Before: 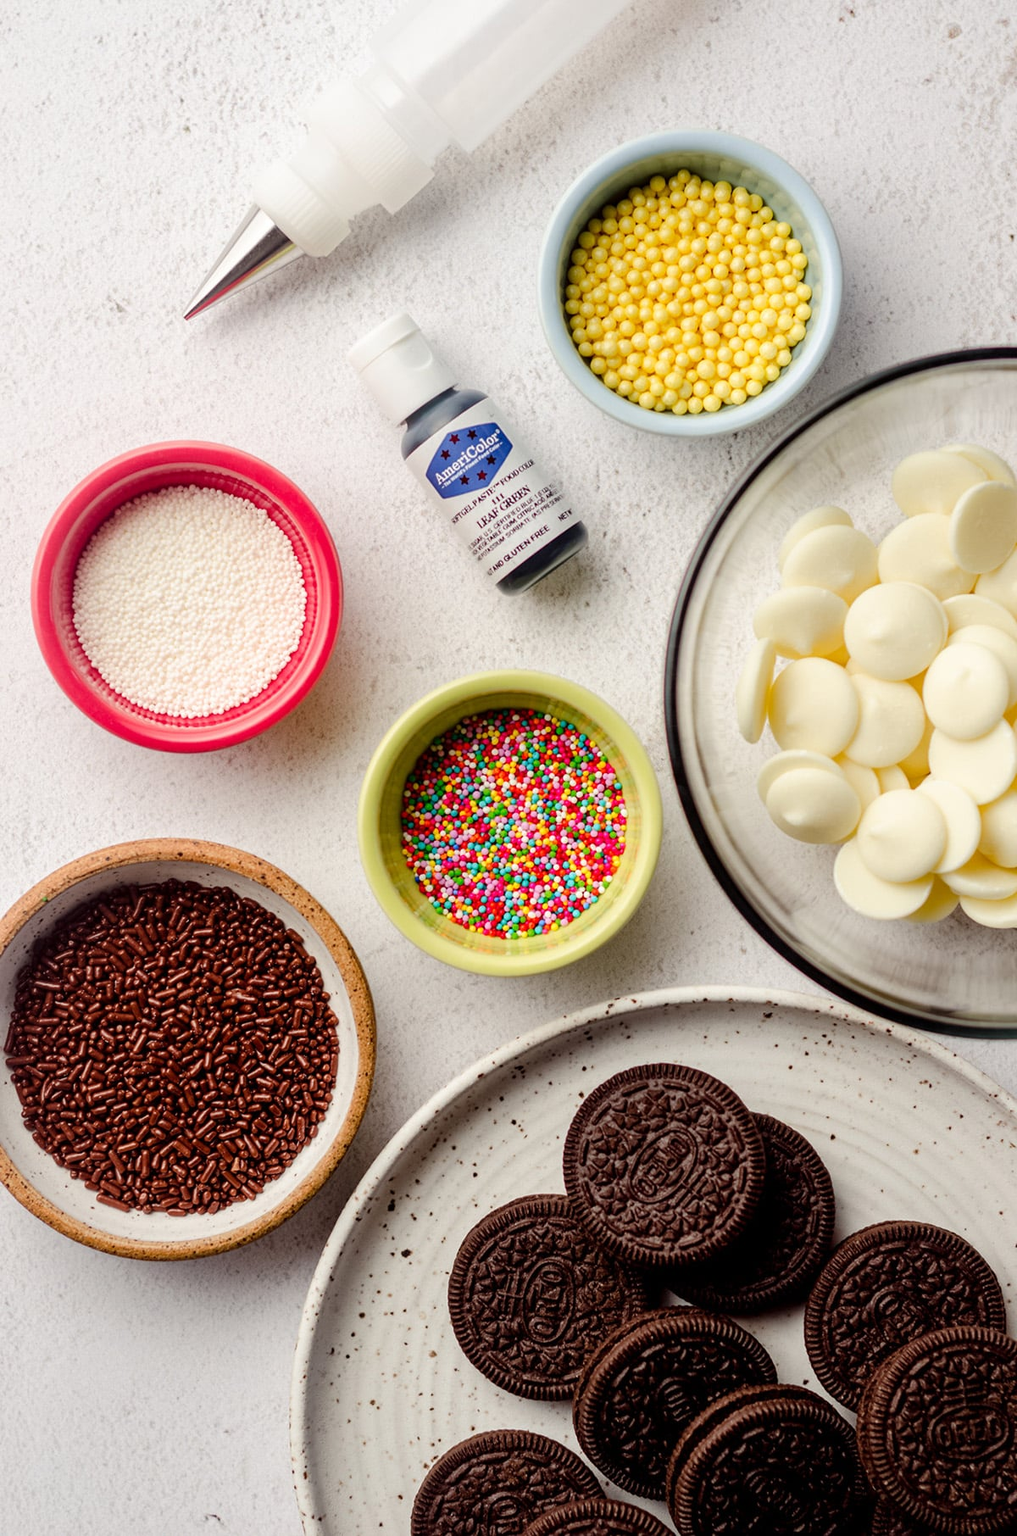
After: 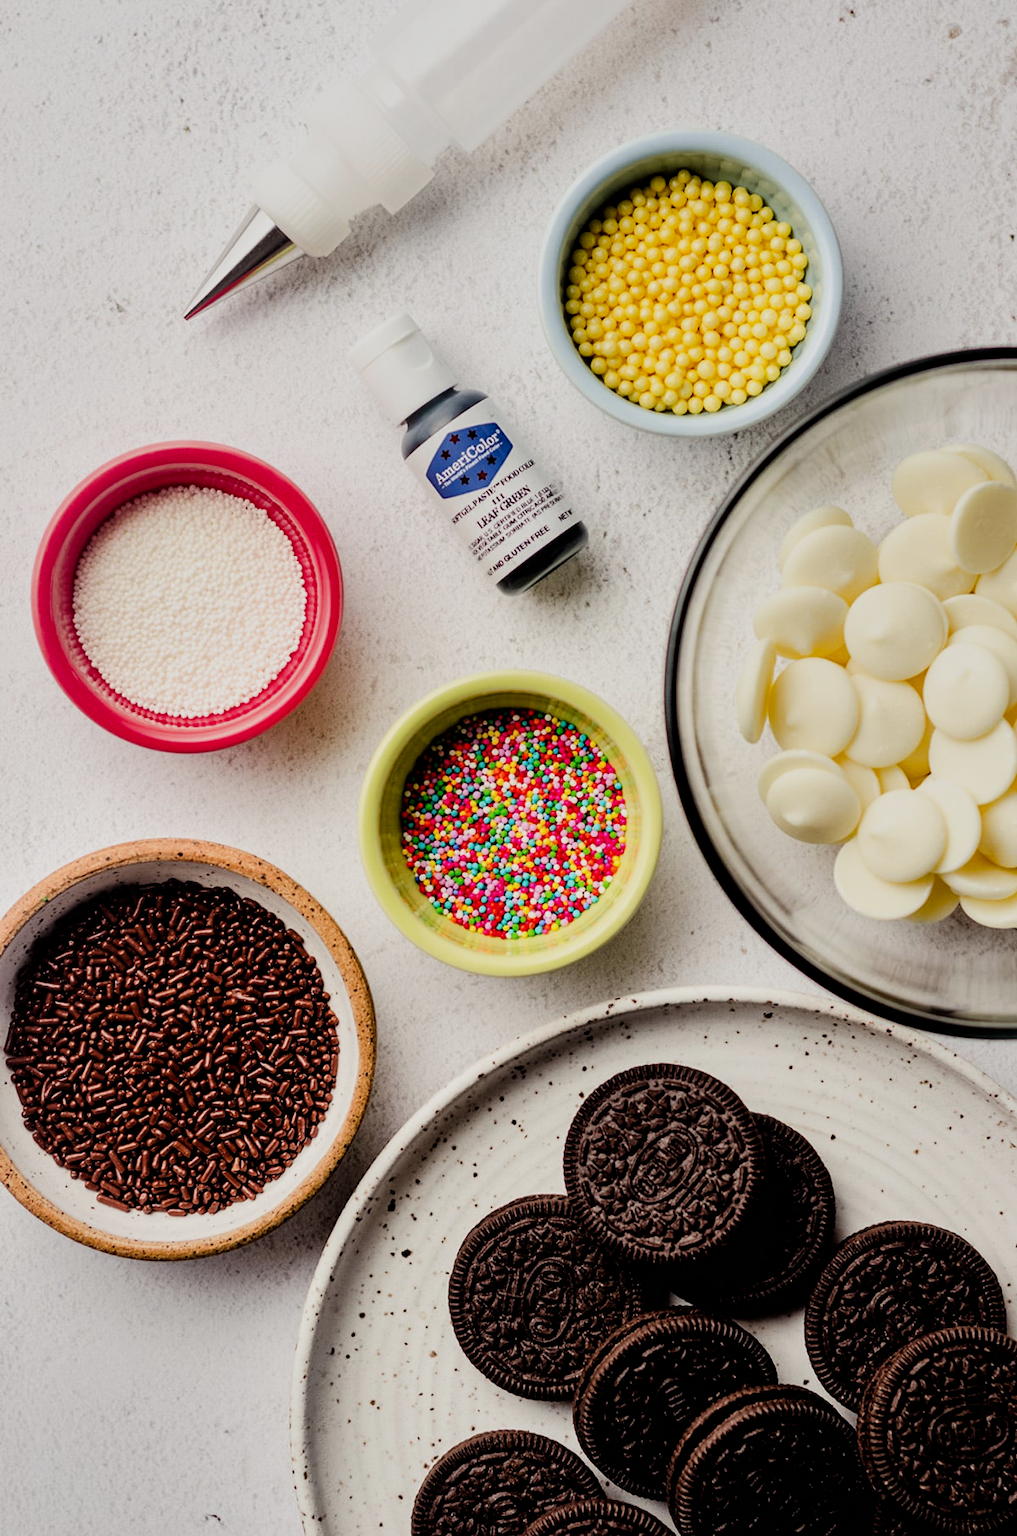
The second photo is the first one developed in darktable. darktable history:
filmic rgb: black relative exposure -7.5 EV, white relative exposure 5 EV, hardness 3.34, contrast 1.299
shadows and highlights: shadows 11.84, white point adjustment 1.34, soften with gaussian
